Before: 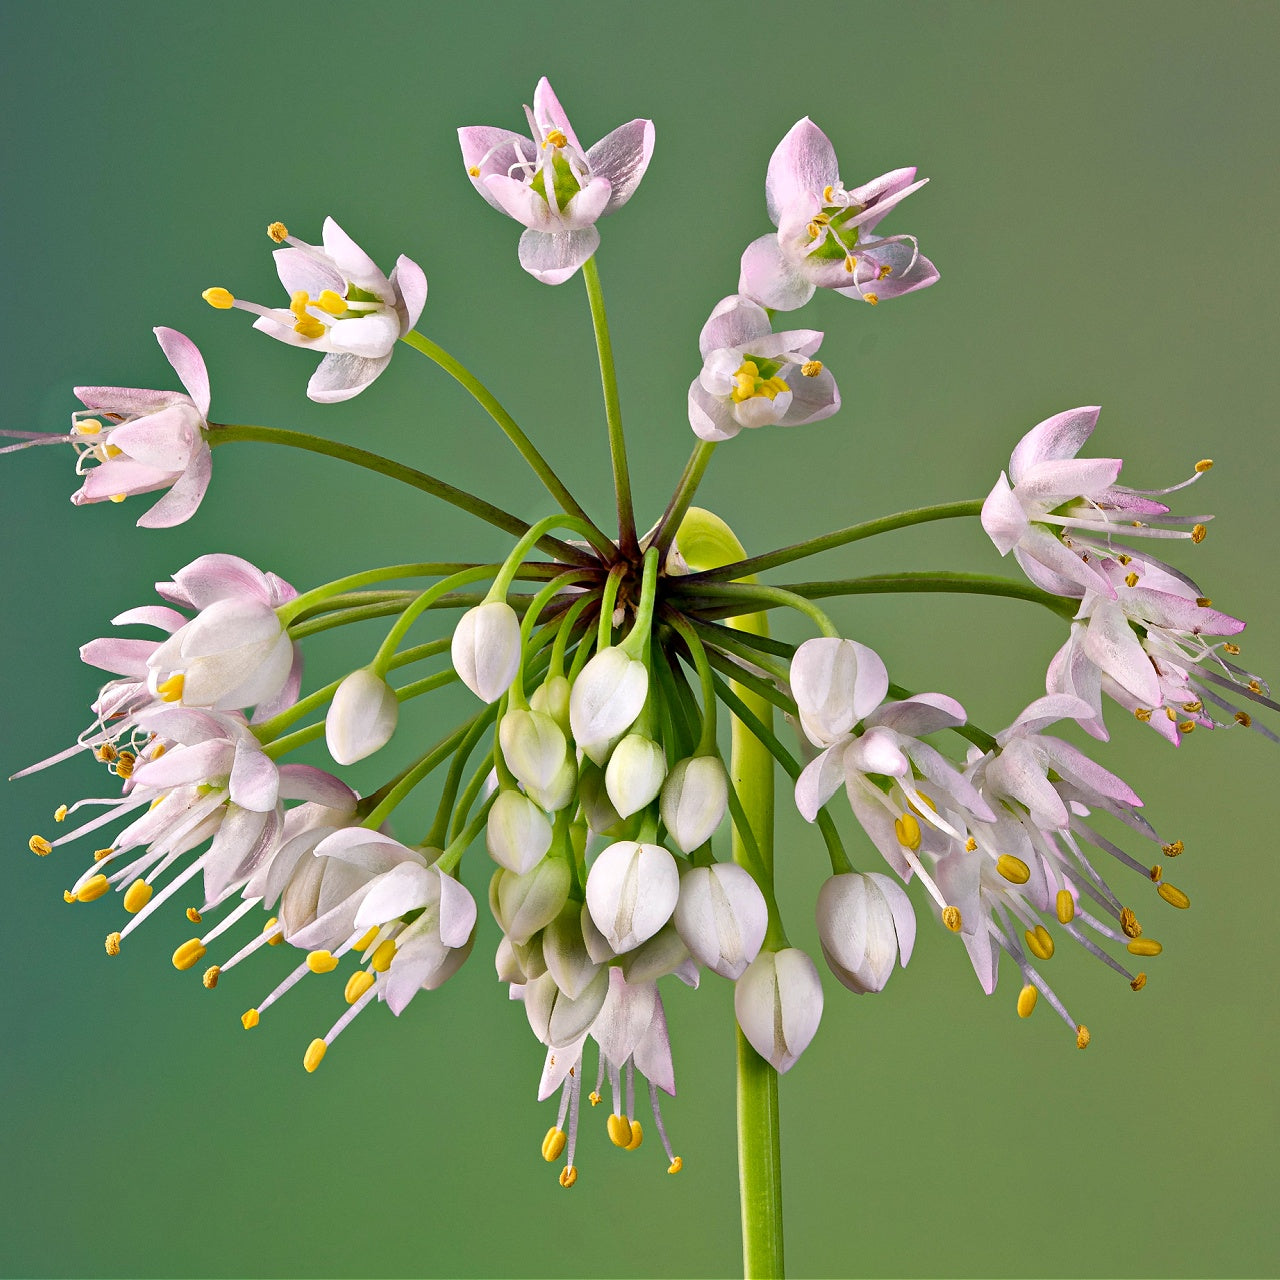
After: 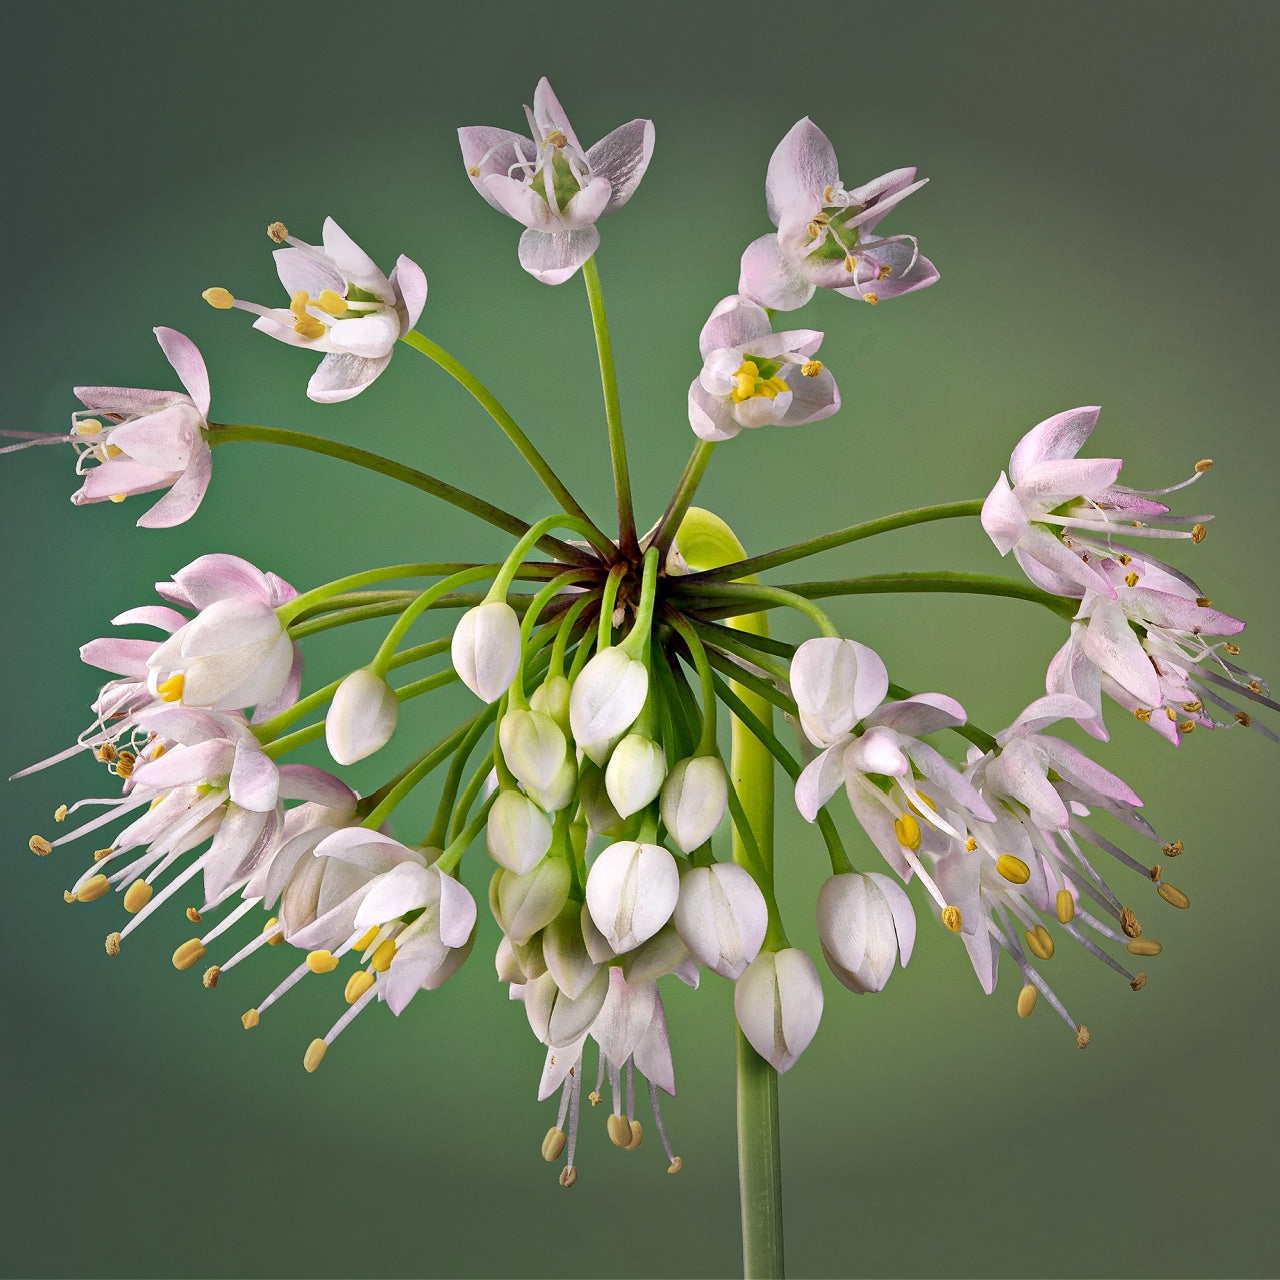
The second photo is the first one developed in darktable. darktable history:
vignetting: fall-off start 79.13%, width/height ratio 1.327
